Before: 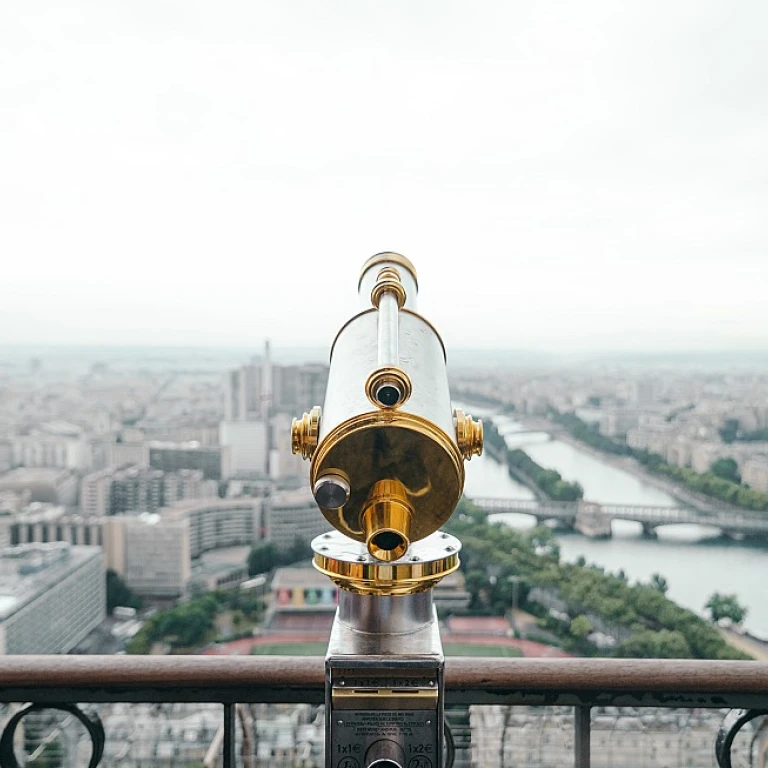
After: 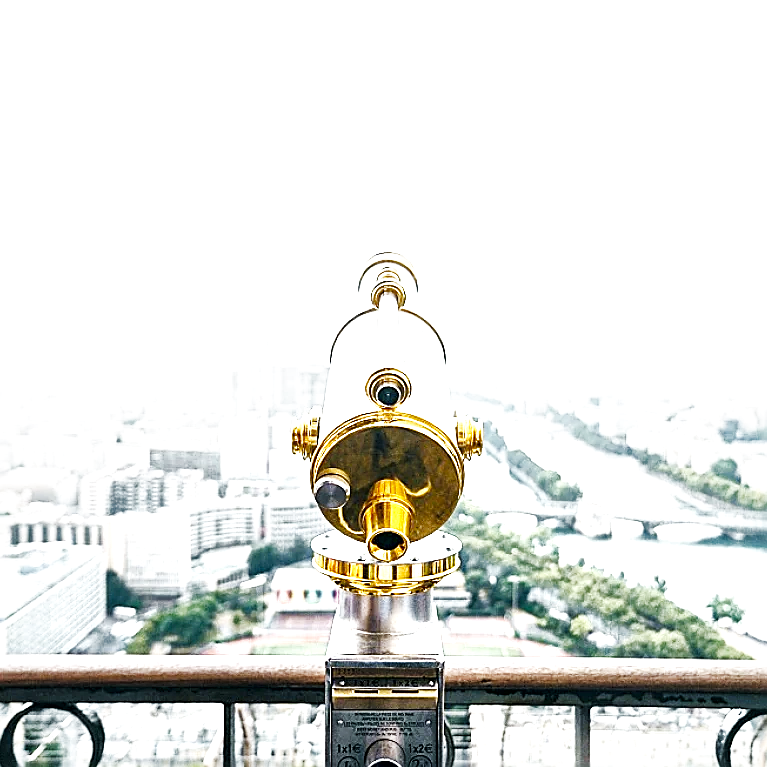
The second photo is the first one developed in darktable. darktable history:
color contrast: green-magenta contrast 0.8, blue-yellow contrast 1.1, unbound 0
local contrast: mode bilateral grid, contrast 44, coarseness 69, detail 214%, midtone range 0.2
sharpen: on, module defaults
exposure: black level correction 0, exposure 0.7 EV, compensate exposure bias true, compensate highlight preservation false
base curve: curves: ch0 [(0, 0) (0.007, 0.004) (0.027, 0.03) (0.046, 0.07) (0.207, 0.54) (0.442, 0.872) (0.673, 0.972) (1, 1)], preserve colors none
levels: levels [0, 0.499, 1]
